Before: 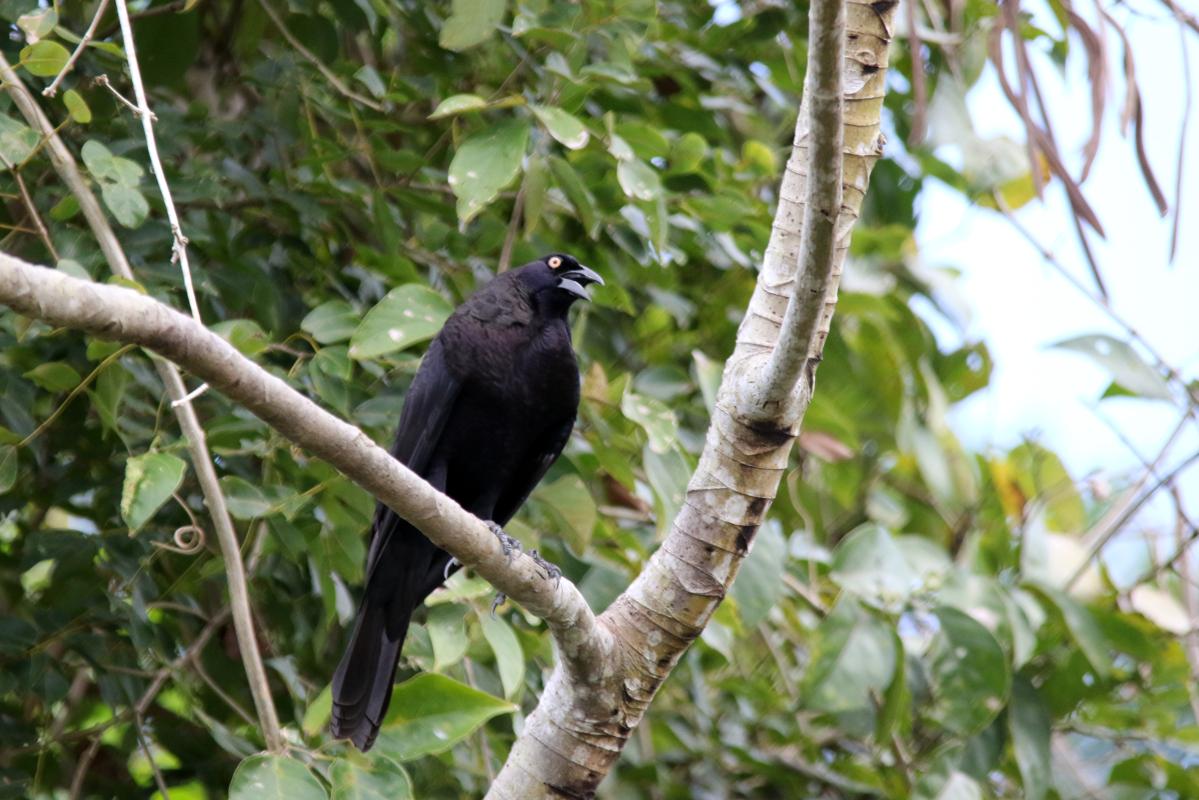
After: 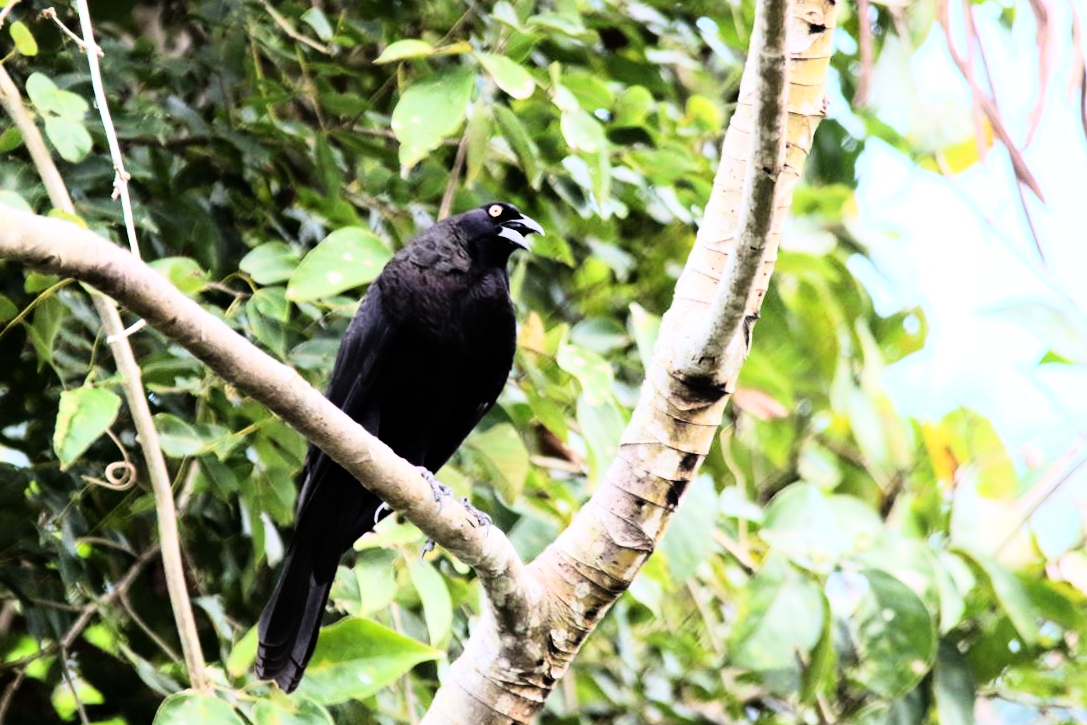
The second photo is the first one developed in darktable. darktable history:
rgb curve: curves: ch0 [(0, 0) (0.21, 0.15) (0.24, 0.21) (0.5, 0.75) (0.75, 0.96) (0.89, 0.99) (1, 1)]; ch1 [(0, 0.02) (0.21, 0.13) (0.25, 0.2) (0.5, 0.67) (0.75, 0.9) (0.89, 0.97) (1, 1)]; ch2 [(0, 0.02) (0.21, 0.13) (0.25, 0.2) (0.5, 0.67) (0.75, 0.9) (0.89, 0.97) (1, 1)], compensate middle gray true
crop and rotate: angle -1.96°, left 3.097%, top 4.154%, right 1.586%, bottom 0.529%
